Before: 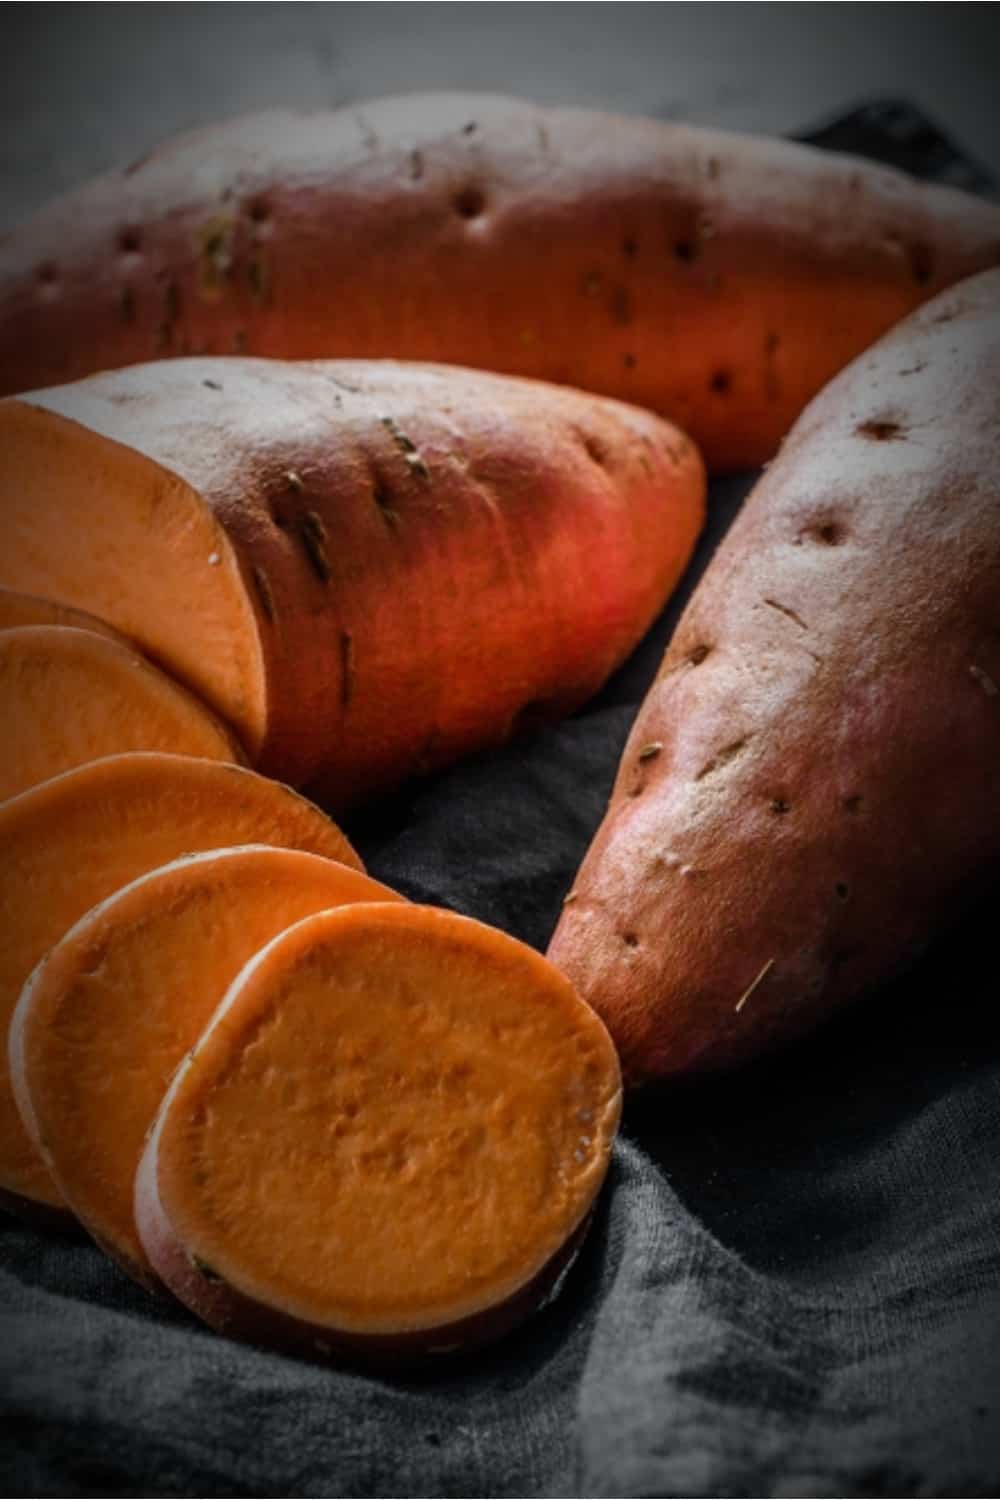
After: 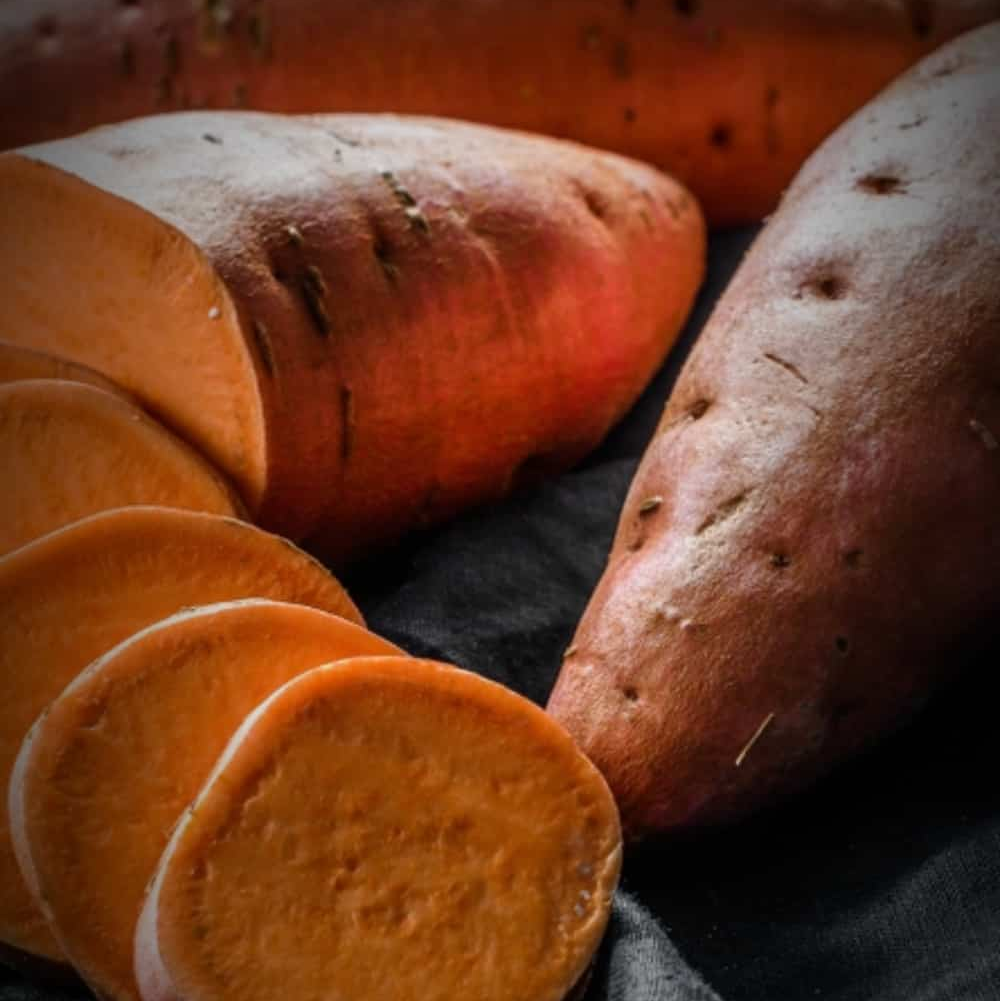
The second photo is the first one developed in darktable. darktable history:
crop: top 16.44%, bottom 16.778%
